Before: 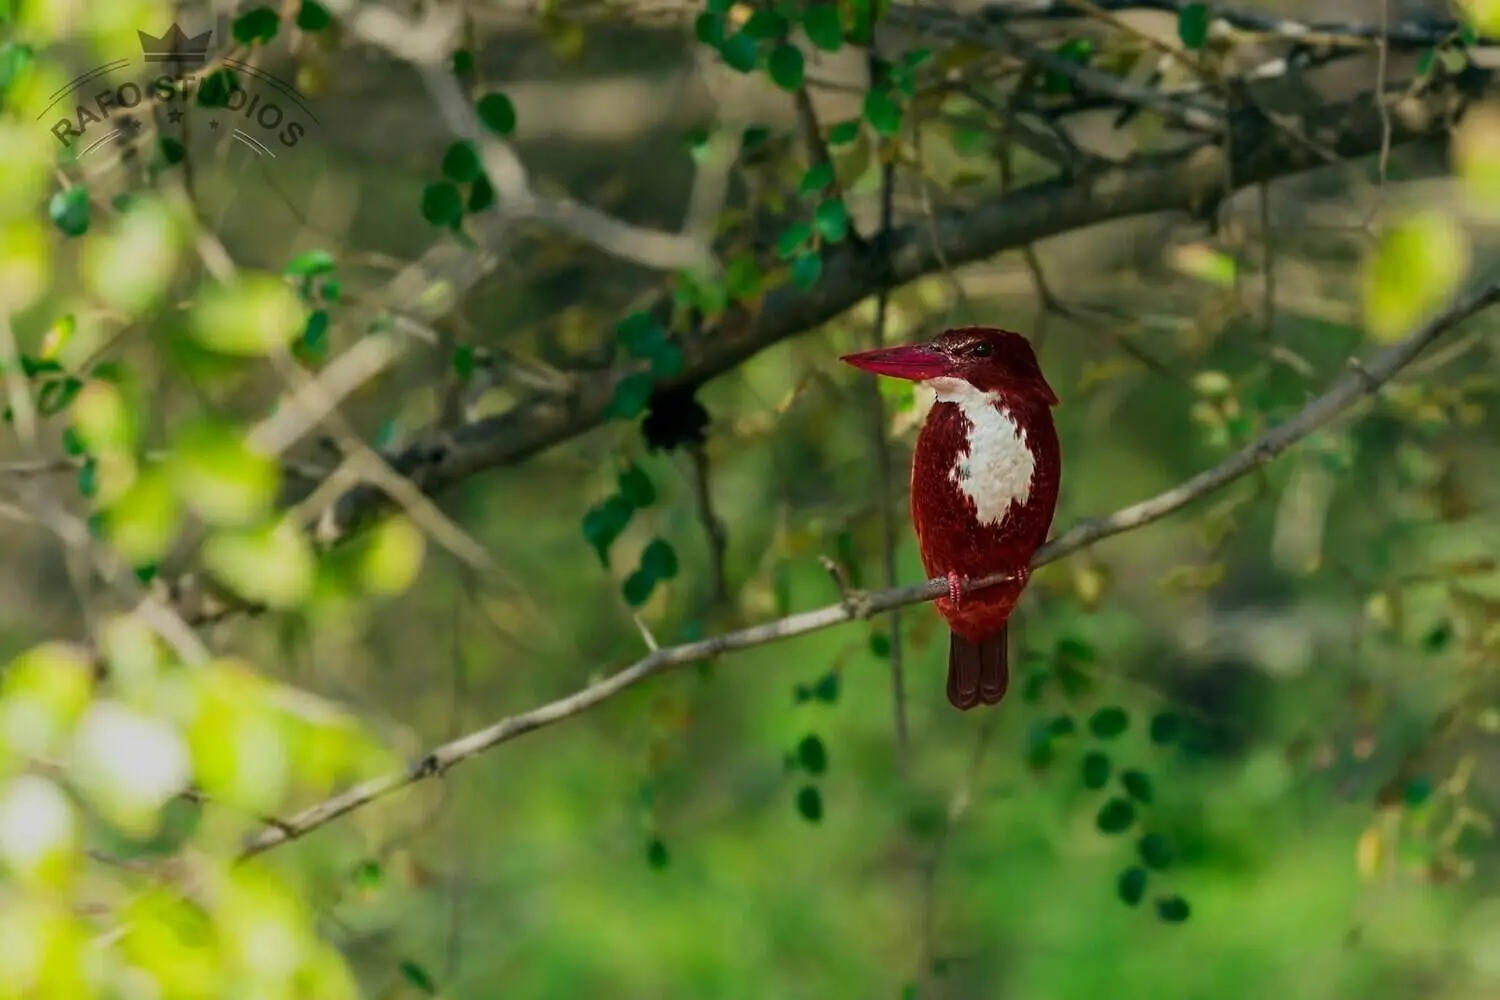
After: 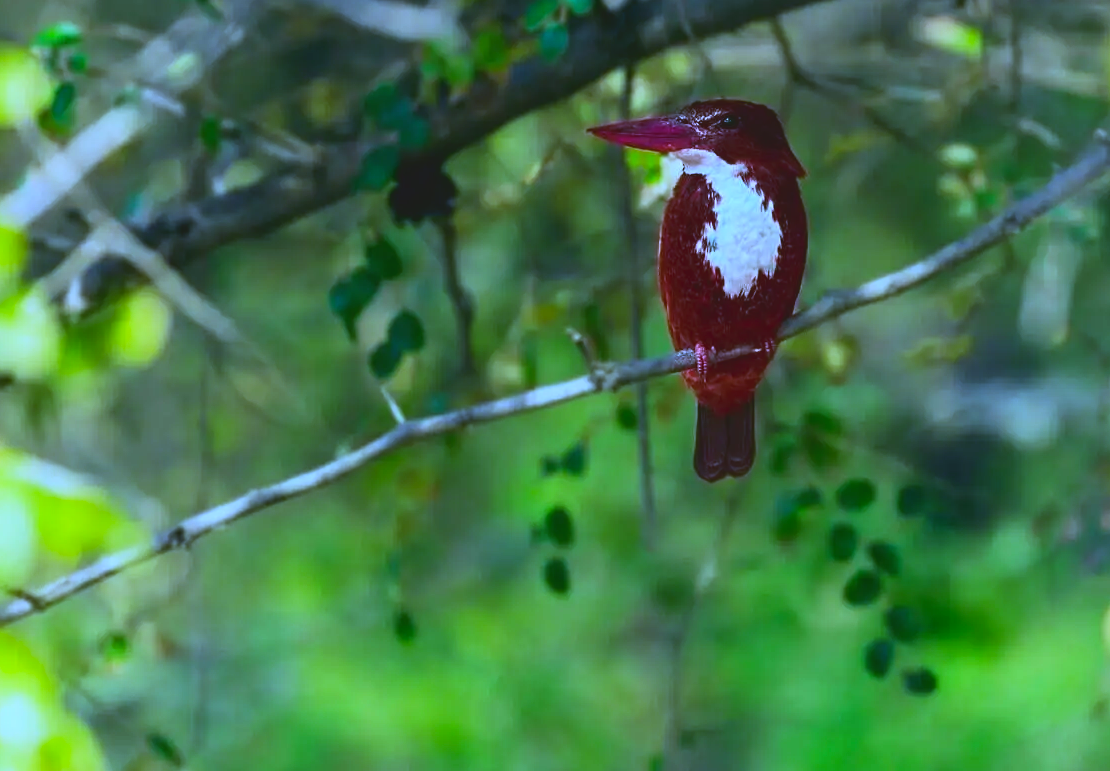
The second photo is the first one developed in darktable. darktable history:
white balance: red 0.766, blue 1.537
tone curve: curves: ch0 [(0, 0.058) (0.198, 0.188) (0.512, 0.582) (0.625, 0.754) (0.81, 0.934) (1, 1)], color space Lab, linked channels, preserve colors none
lowpass: radius 0.1, contrast 0.85, saturation 1.1, unbound 0
crop: left 16.871%, top 22.857%, right 9.116%
